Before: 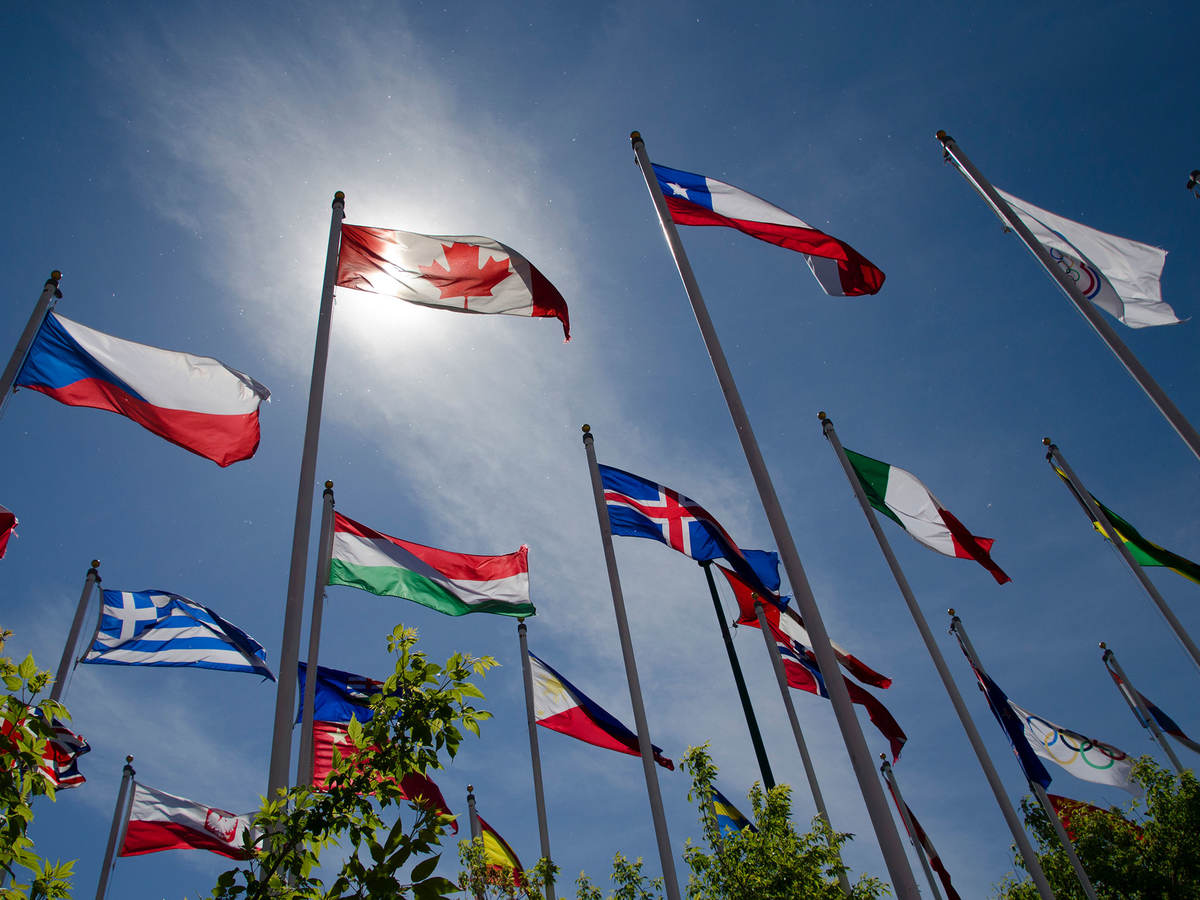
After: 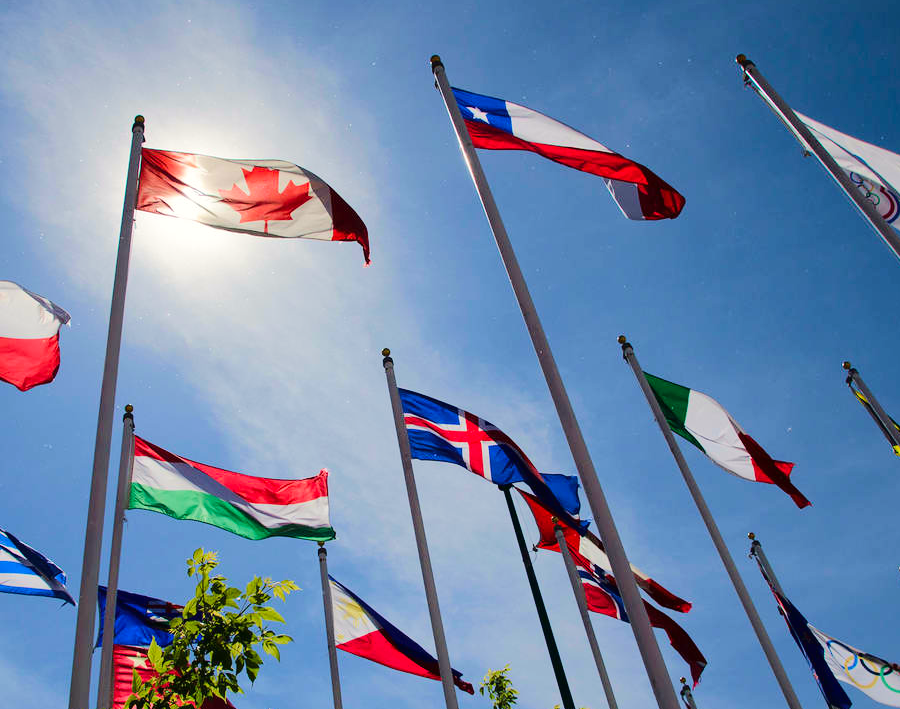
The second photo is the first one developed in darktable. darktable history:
color balance rgb: perceptual saturation grading › global saturation -0.061%, perceptual brilliance grading › mid-tones 11.02%, perceptual brilliance grading › shadows 15.153%, global vibrance 9.589%
velvia: on, module defaults
color correction: highlights b* 2.98
tone curve: curves: ch0 [(0, 0.01) (0.052, 0.045) (0.136, 0.133) (0.29, 0.332) (0.453, 0.531) (0.676, 0.751) (0.89, 0.919) (1, 1)]; ch1 [(0, 0) (0.094, 0.081) (0.285, 0.299) (0.385, 0.403) (0.447, 0.429) (0.495, 0.496) (0.544, 0.552) (0.589, 0.612) (0.722, 0.728) (1, 1)]; ch2 [(0, 0) (0.257, 0.217) (0.43, 0.421) (0.498, 0.507) (0.531, 0.544) (0.56, 0.579) (0.625, 0.642) (1, 1)], color space Lab, linked channels, preserve colors none
crop: left 16.726%, top 8.453%, right 8.26%, bottom 12.661%
